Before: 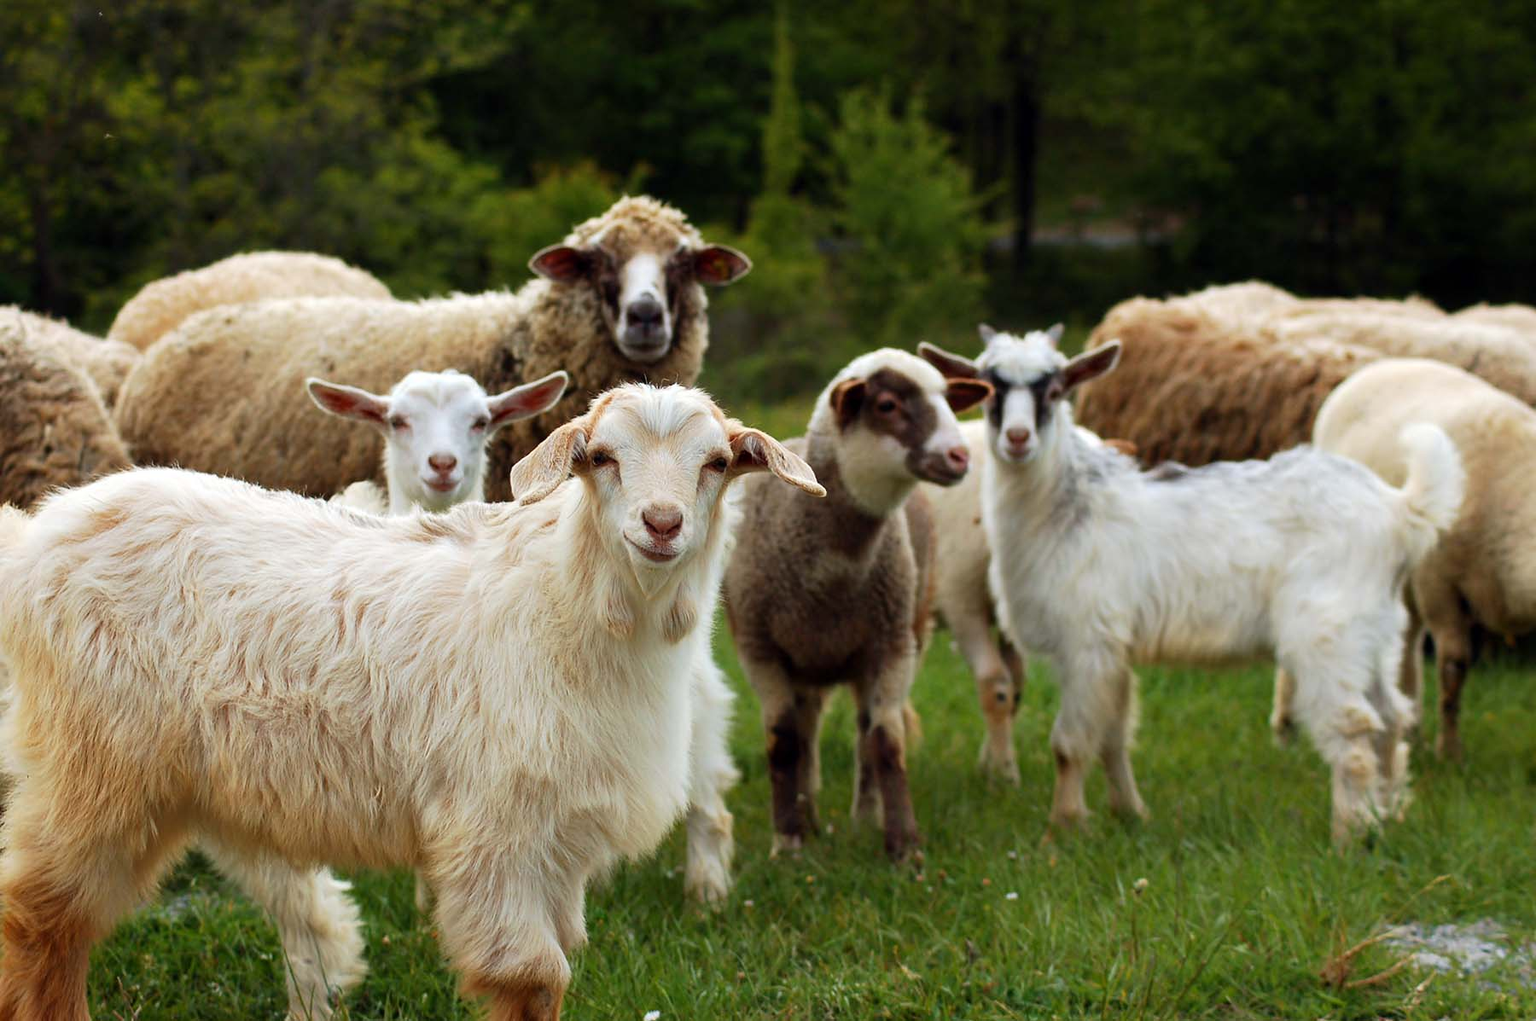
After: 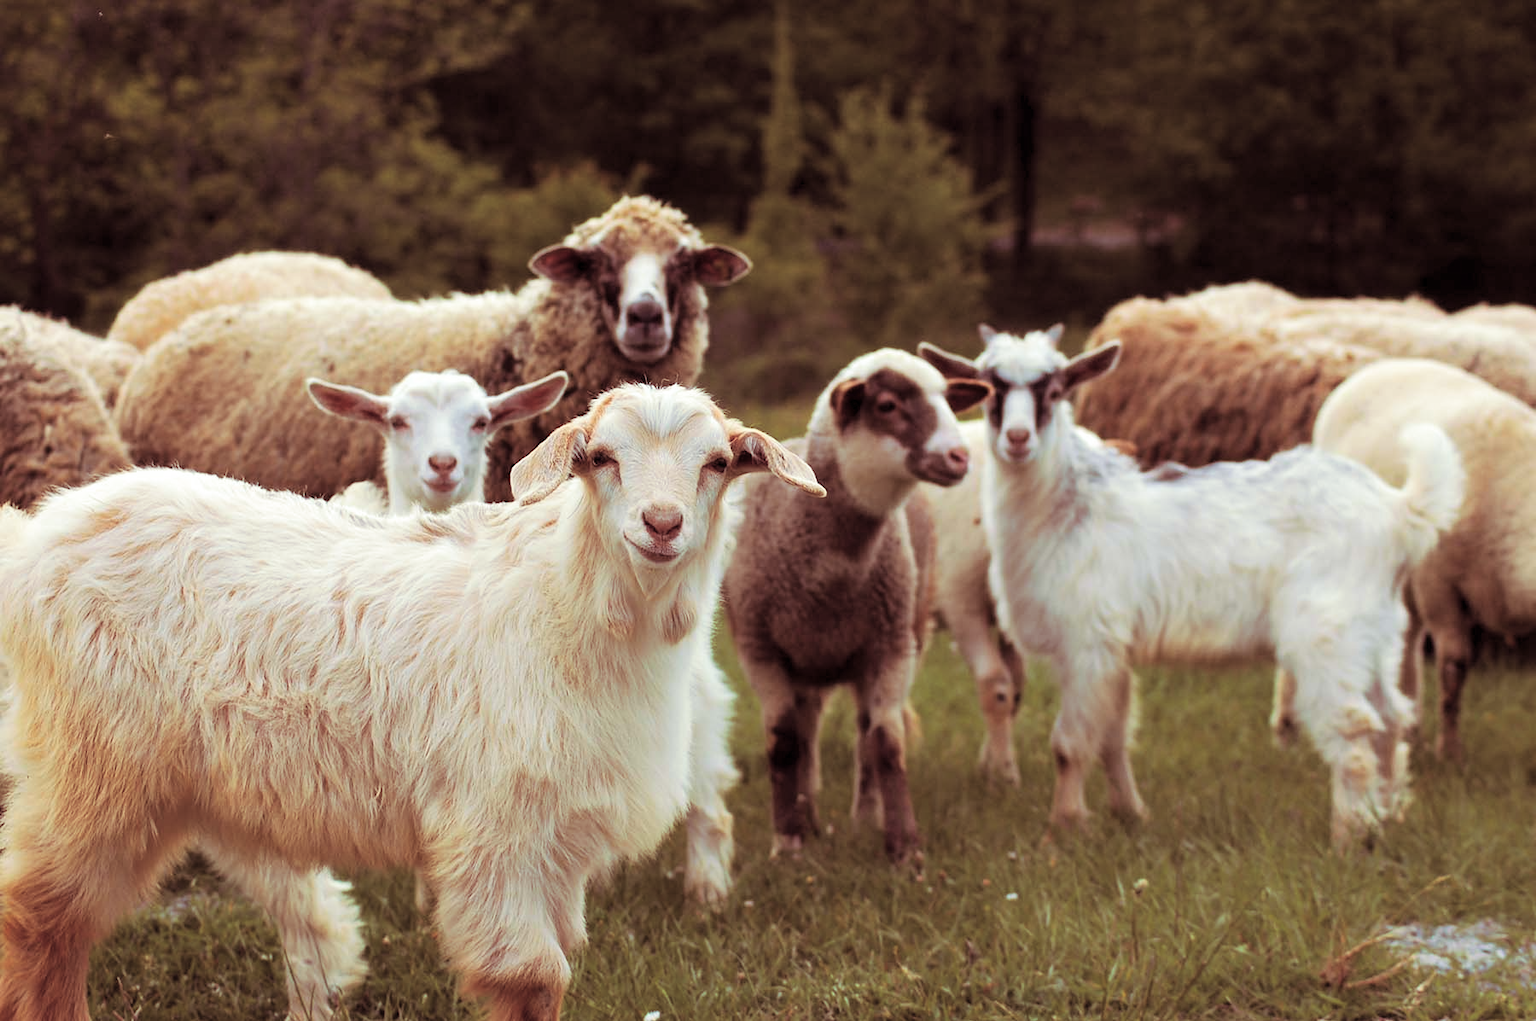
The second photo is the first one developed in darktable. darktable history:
contrast brightness saturation: brightness 0.13
split-toning: on, module defaults
